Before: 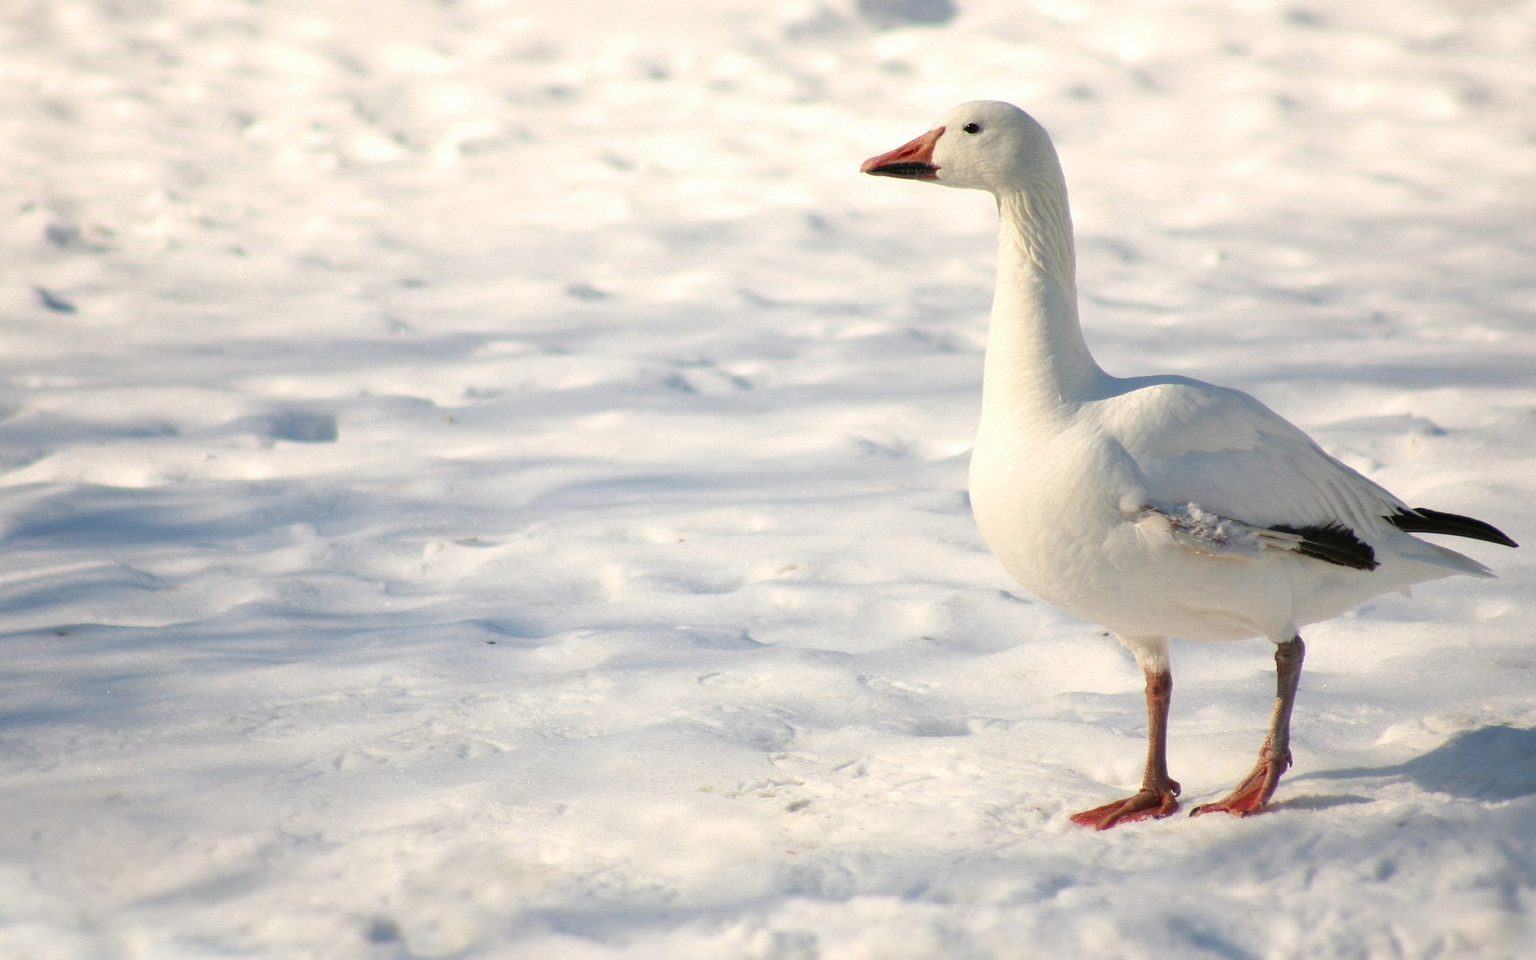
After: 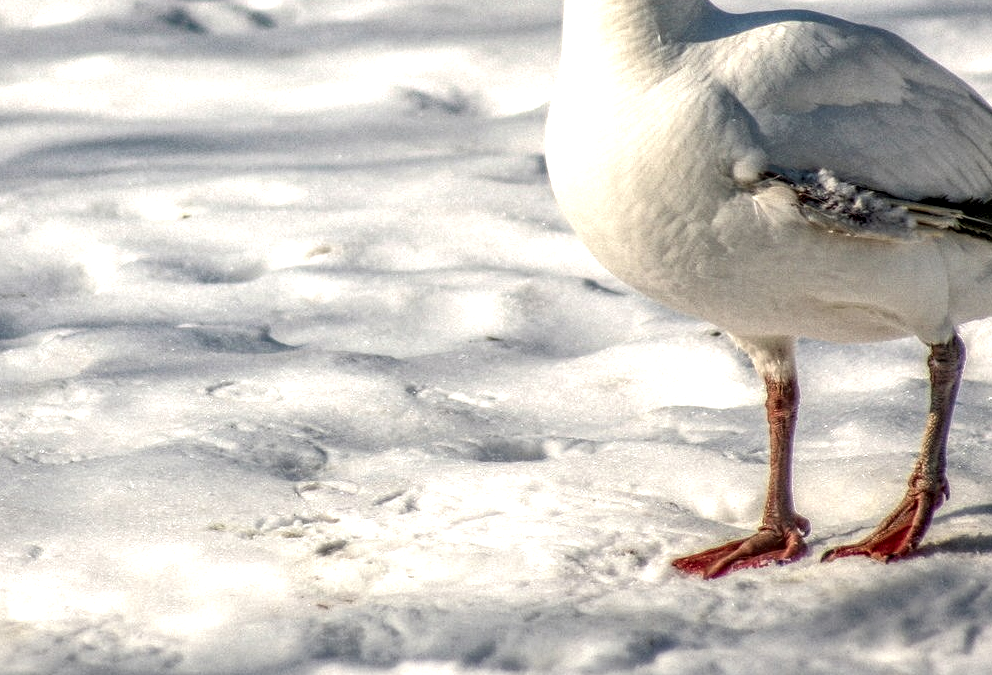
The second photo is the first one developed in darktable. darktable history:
crop: left 34.704%, top 38.313%, right 13.625%, bottom 5.407%
local contrast: highlights 2%, shadows 6%, detail 299%, midtone range 0.294
